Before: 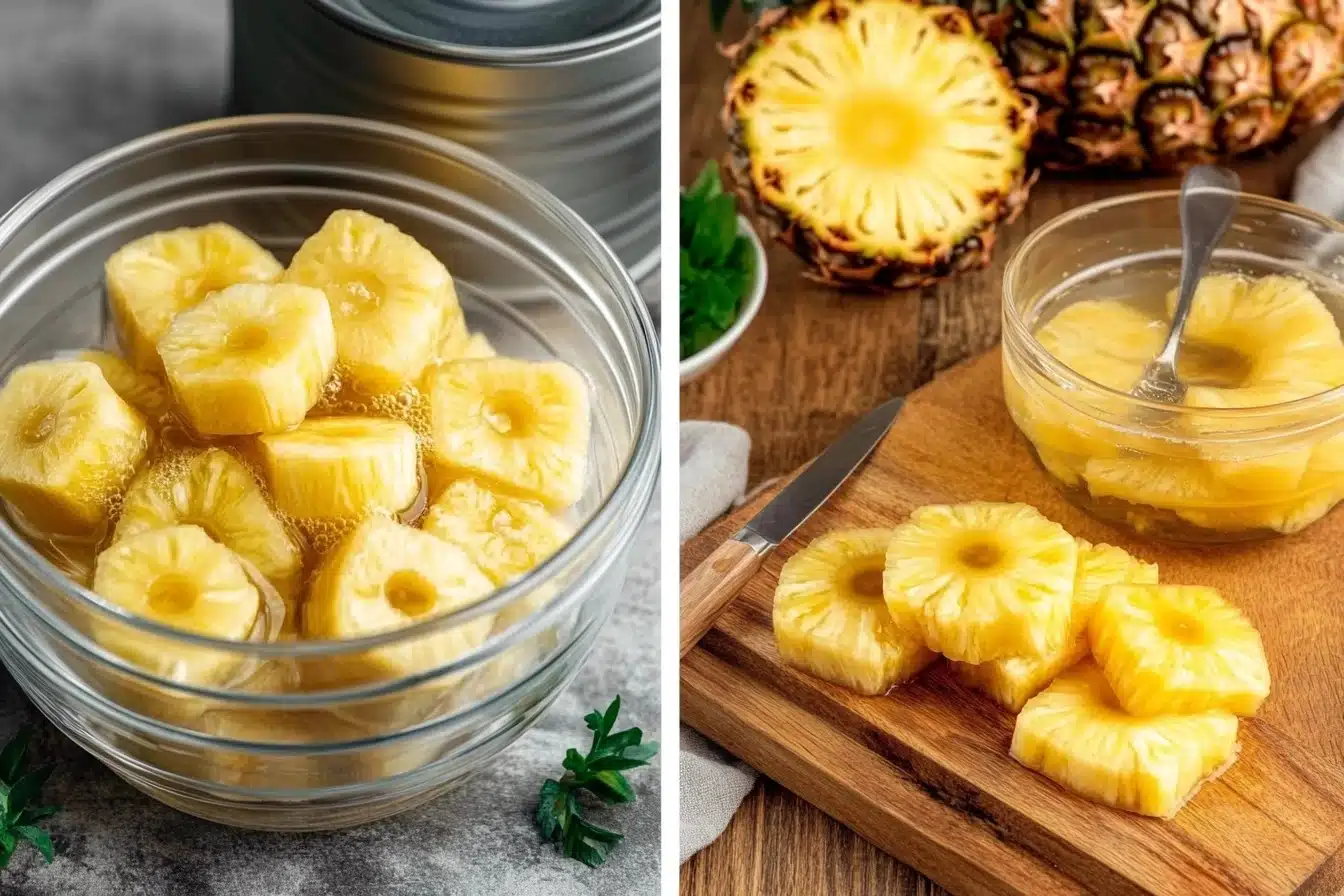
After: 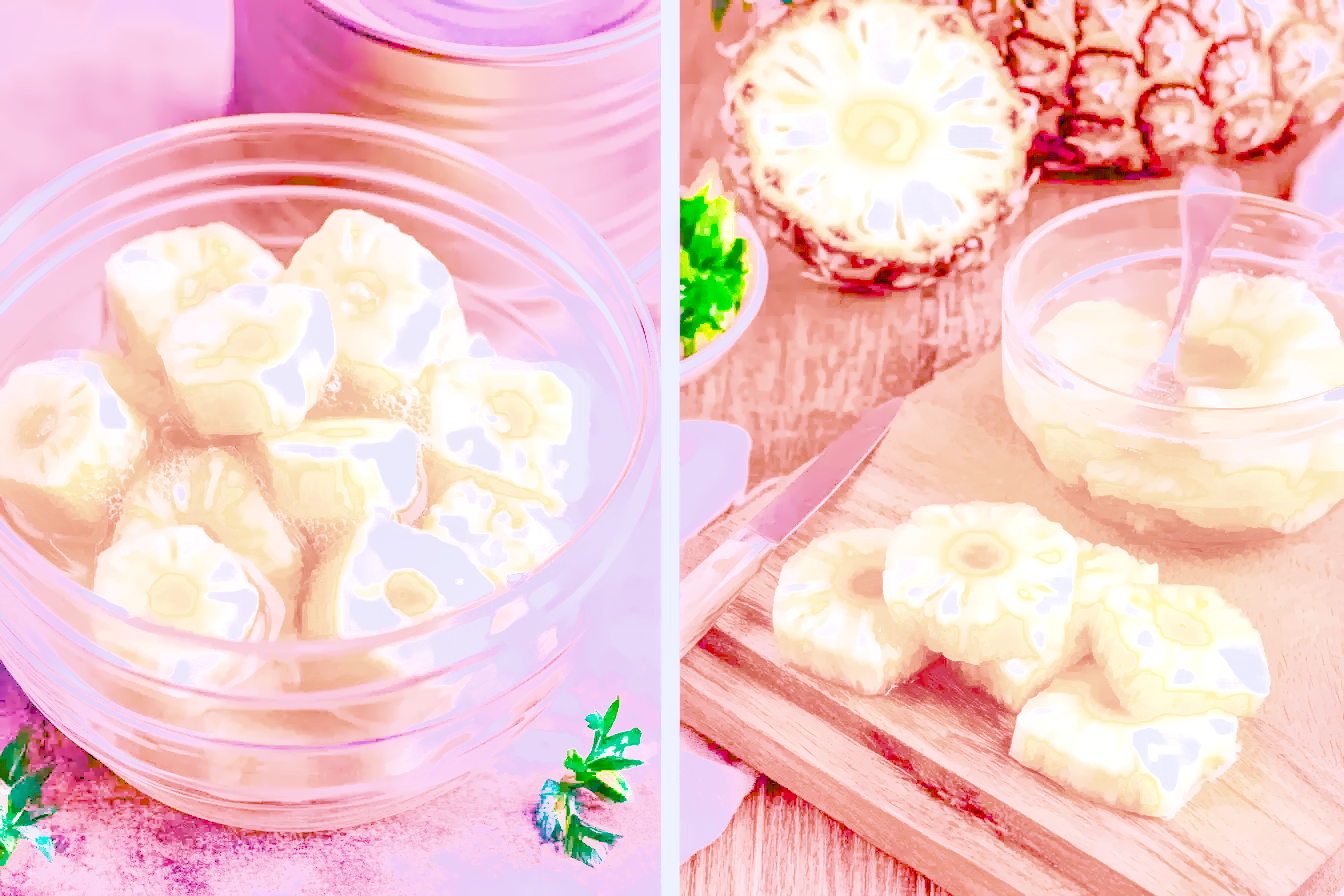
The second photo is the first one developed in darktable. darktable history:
local contrast: on, module defaults
color calibration: illuminant as shot in camera, x 0.358, y 0.373, temperature 4628.91 K
denoise (profiled): preserve shadows 1.52, scattering 0.002, a [-1, 0, 0], compensate highlight preservation false
haze removal: compatibility mode true, adaptive false
highlight reconstruction: on, module defaults
hot pixels: on, module defaults
lens correction: scale 1, crop 1, focal 16, aperture 5.6, distance 1000, camera "Canon EOS RP", lens "Canon RF 16mm F2.8 STM"
shadows and highlights: on, module defaults
white balance: red 2.229, blue 1.46
velvia: on, module defaults
color balance rgb "Colors on Steroids": linear chroma grading › shadows 10%, linear chroma grading › highlights 10%, linear chroma grading › global chroma 15%, linear chroma grading › mid-tones 15%, perceptual saturation grading › global saturation 40%, perceptual saturation grading › highlights -25%, perceptual saturation grading › mid-tones 35%, perceptual saturation grading › shadows 35%, perceptual brilliance grading › global brilliance 11.29%, global vibrance 11.29%
filmic rgb: black relative exposure -16 EV, white relative exposure 6.29 EV, hardness 5.1, contrast 1.35
tone equalizer "mask blending: all purposes": on, module defaults
exposure: black level correction 0, exposure 1.45 EV, compensate exposure bias true, compensate highlight preservation false
